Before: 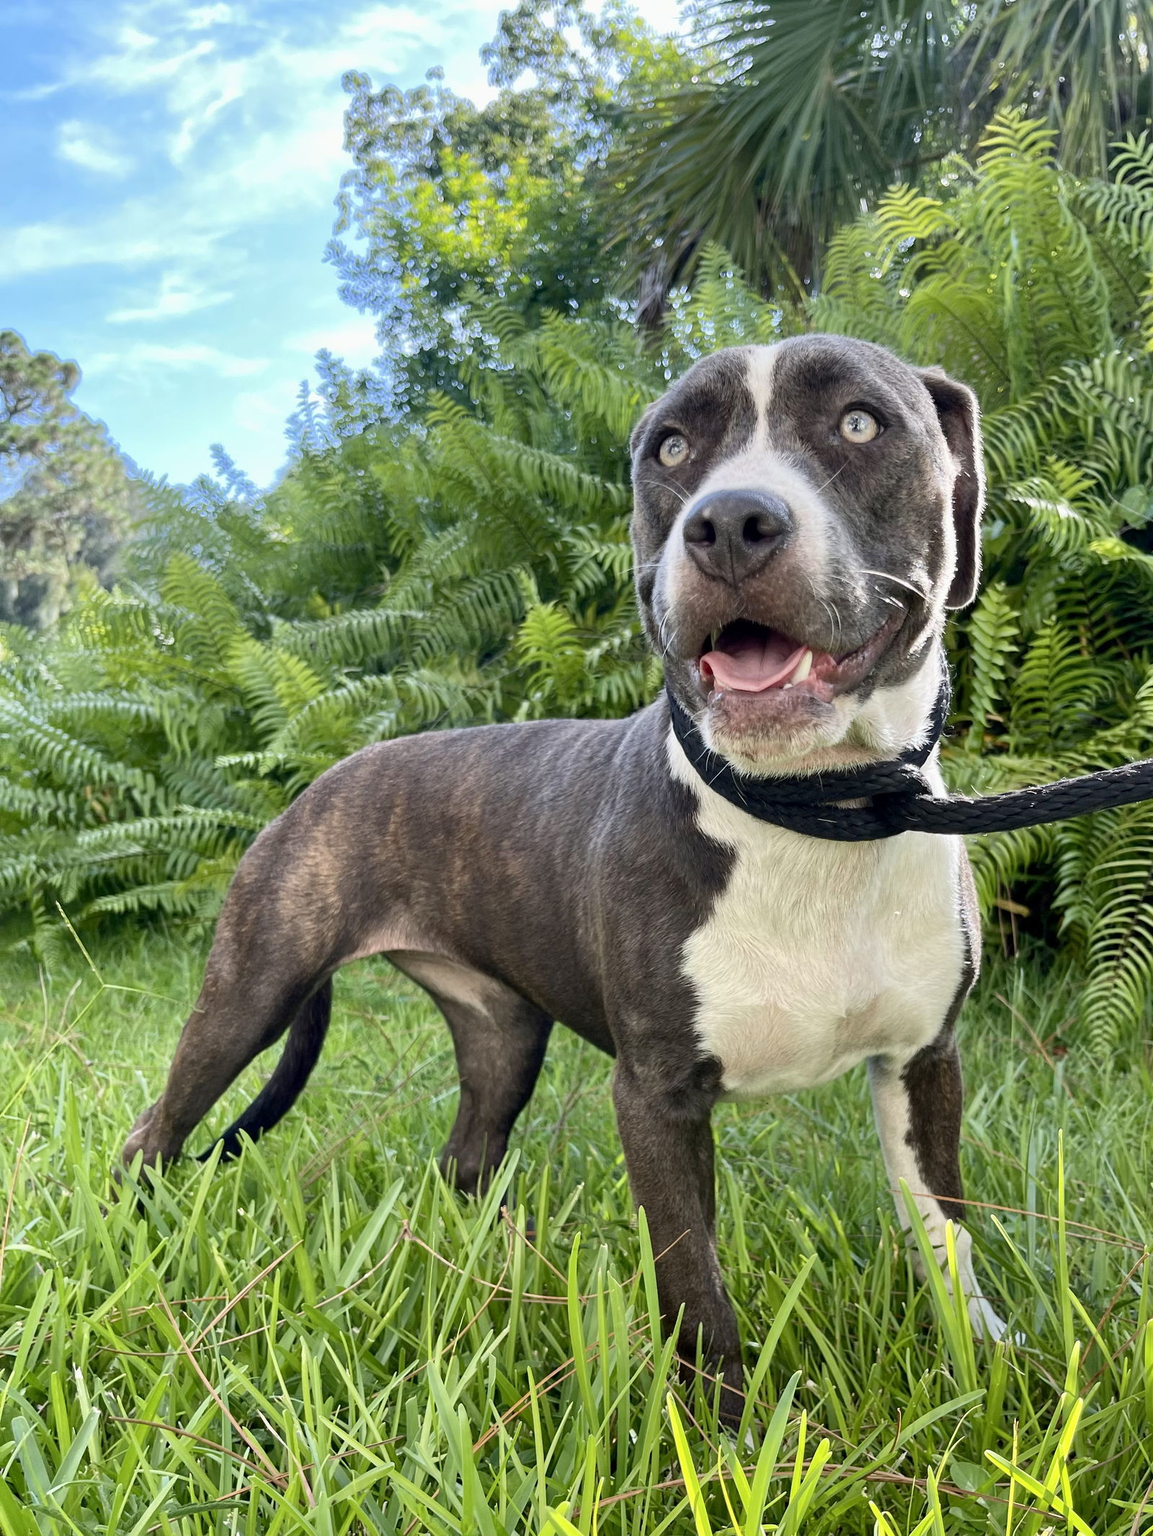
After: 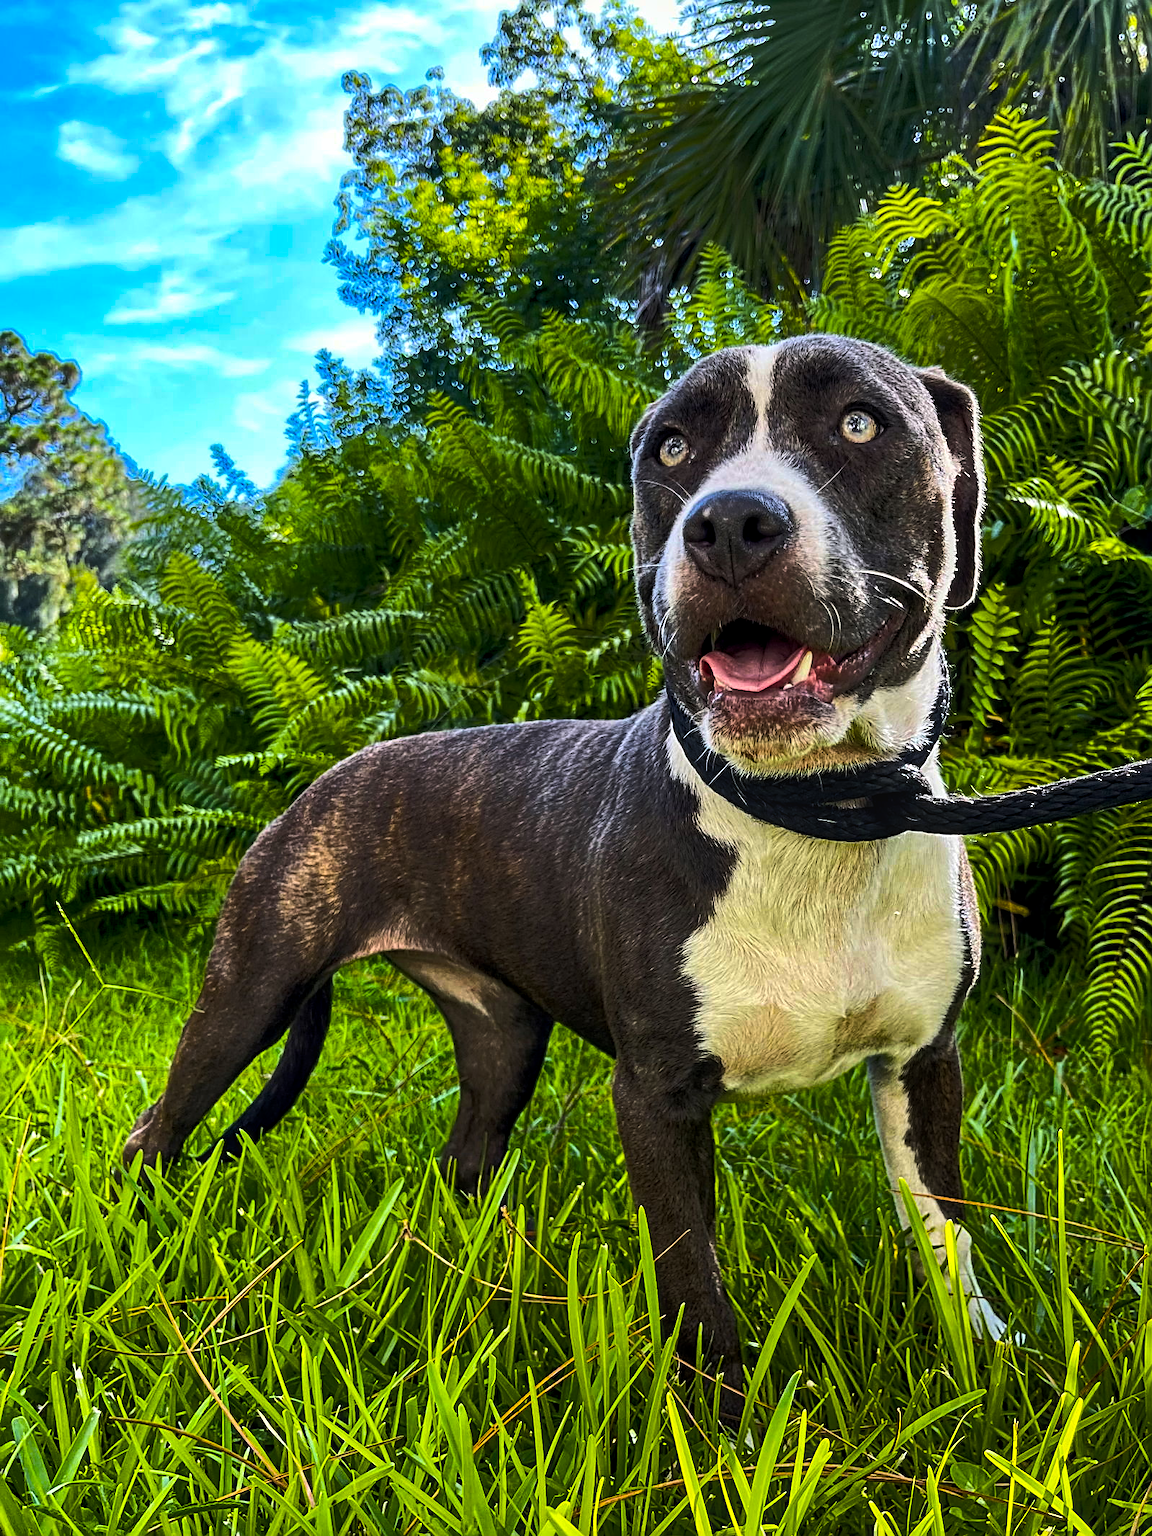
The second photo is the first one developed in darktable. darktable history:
sharpen: radius 2.584, amount 0.688
color balance rgb: linear chroma grading › global chroma 40.15%, perceptual saturation grading › global saturation 60.58%, perceptual saturation grading › highlights 20.44%, perceptual saturation grading › shadows -50.36%, perceptual brilliance grading › highlights 2.19%, perceptual brilliance grading › mid-tones -50.36%, perceptual brilliance grading › shadows -50.36%
local contrast: on, module defaults
